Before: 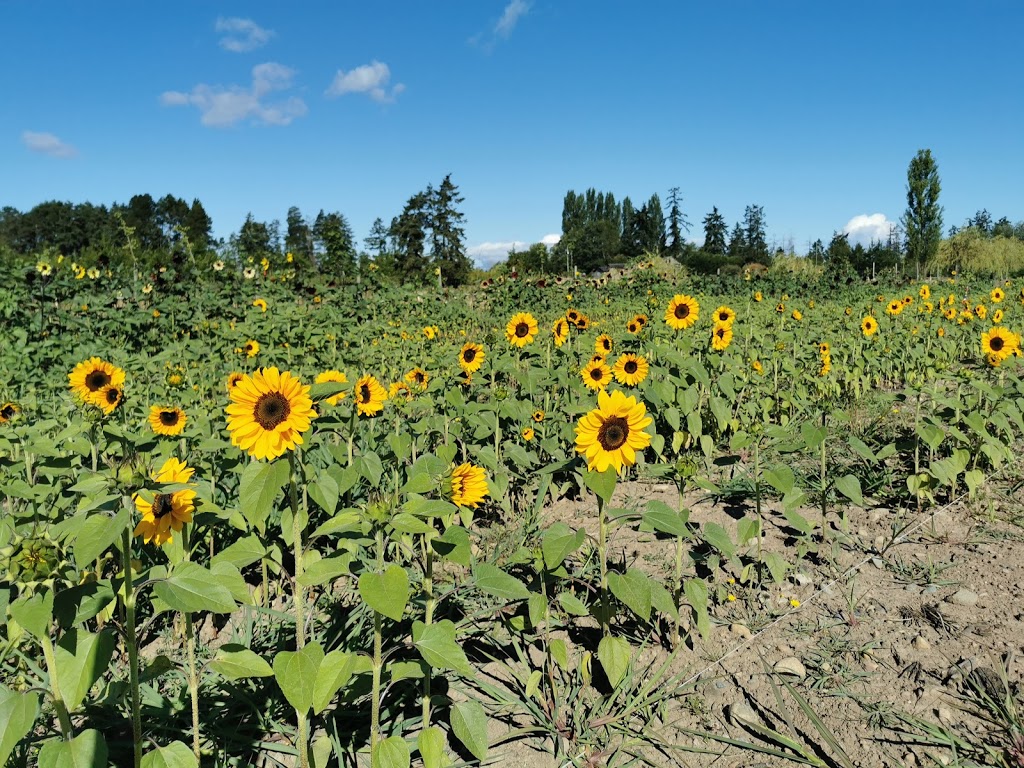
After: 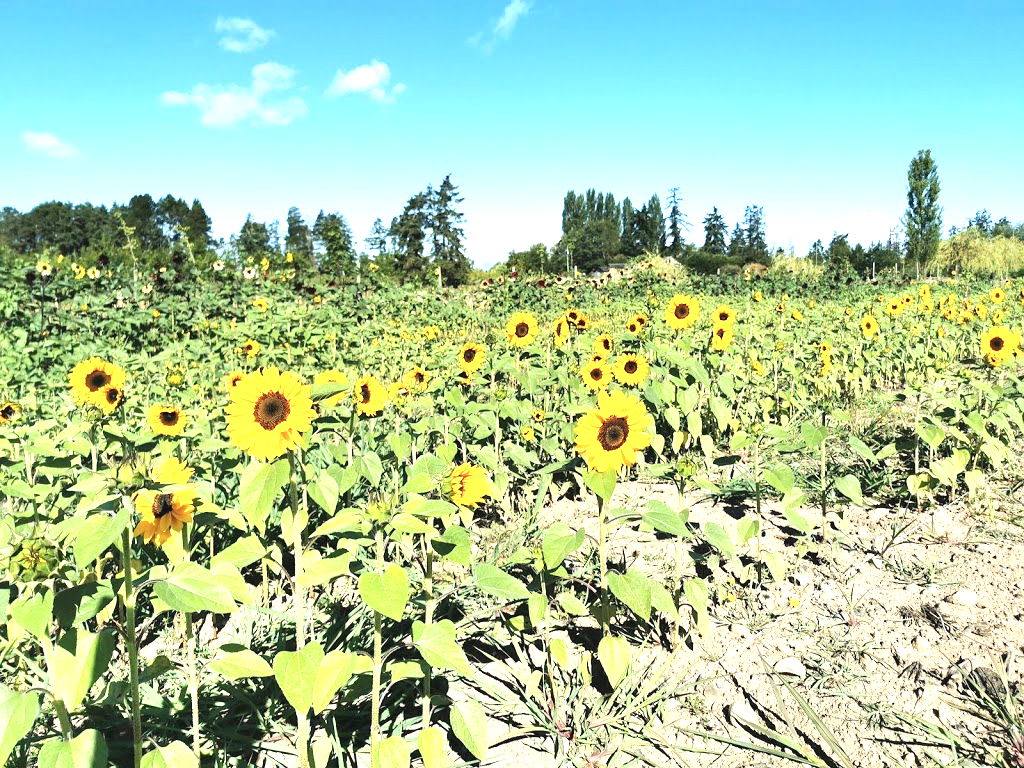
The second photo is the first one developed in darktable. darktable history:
contrast brightness saturation: contrast -0.085, brightness -0.036, saturation -0.114
exposure: black level correction 0, exposure 1.757 EV, compensate highlight preservation false
